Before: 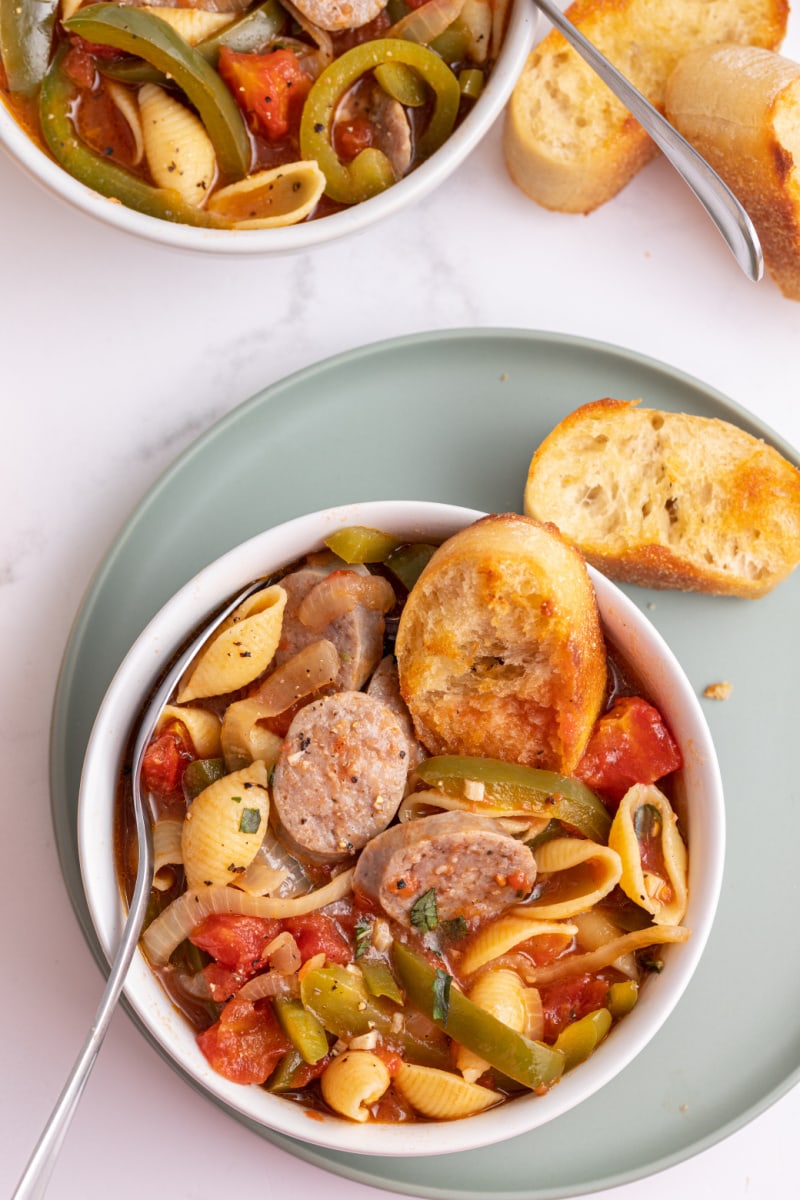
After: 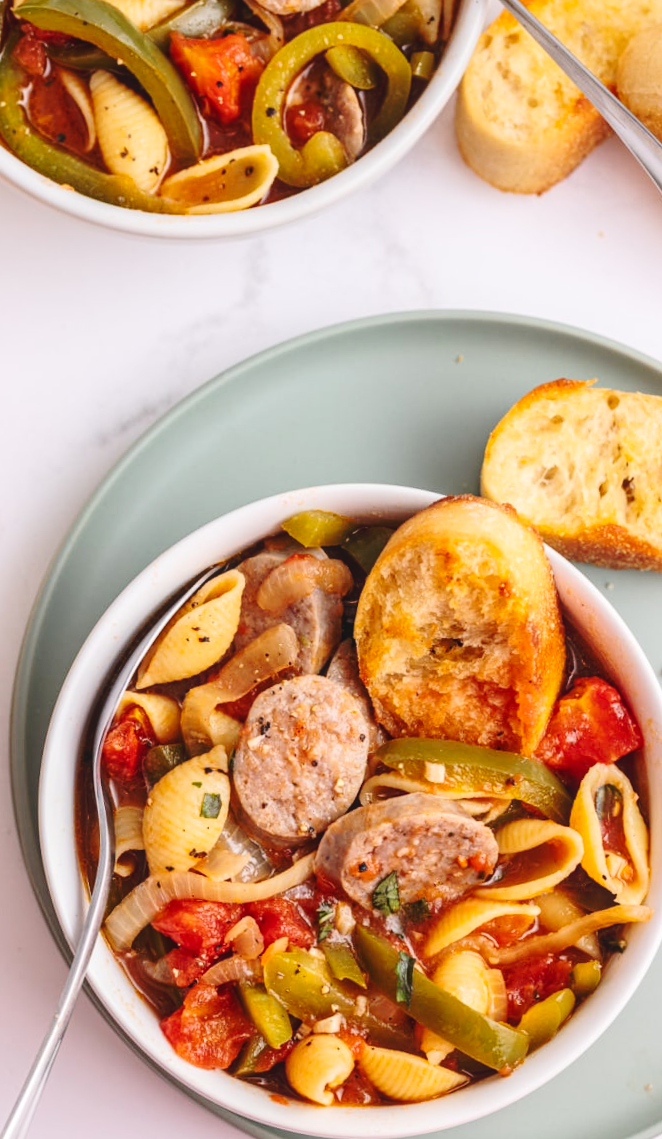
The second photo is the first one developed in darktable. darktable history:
tone curve: curves: ch0 [(0, 0.028) (0.138, 0.156) (0.468, 0.516) (0.754, 0.823) (1, 1)], color space Lab, independent channels, preserve colors none
base curve: curves: ch0 [(0, 0) (0.073, 0.04) (0.157, 0.139) (0.492, 0.492) (0.758, 0.758) (1, 1)], preserve colors none
crop and rotate: angle 0.743°, left 4.436%, top 0.509%, right 11.131%, bottom 2.695%
local contrast: detail 110%
